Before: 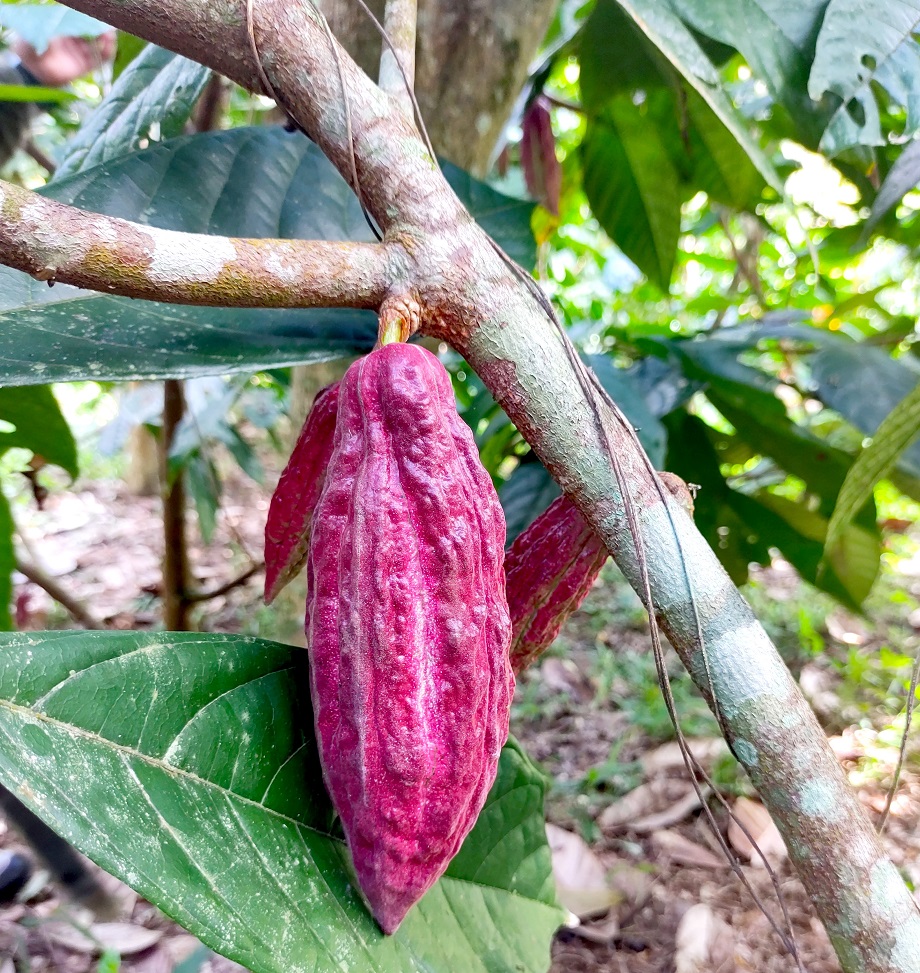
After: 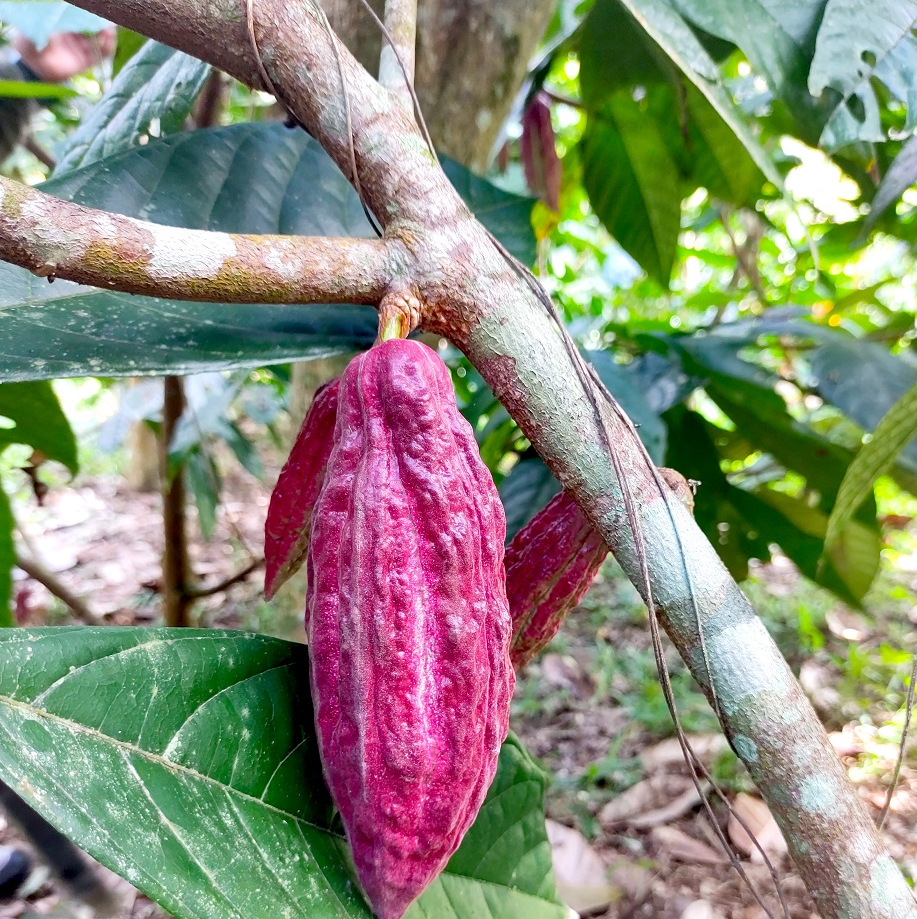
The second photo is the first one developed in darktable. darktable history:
crop: top 0.458%, right 0.254%, bottom 5.074%
